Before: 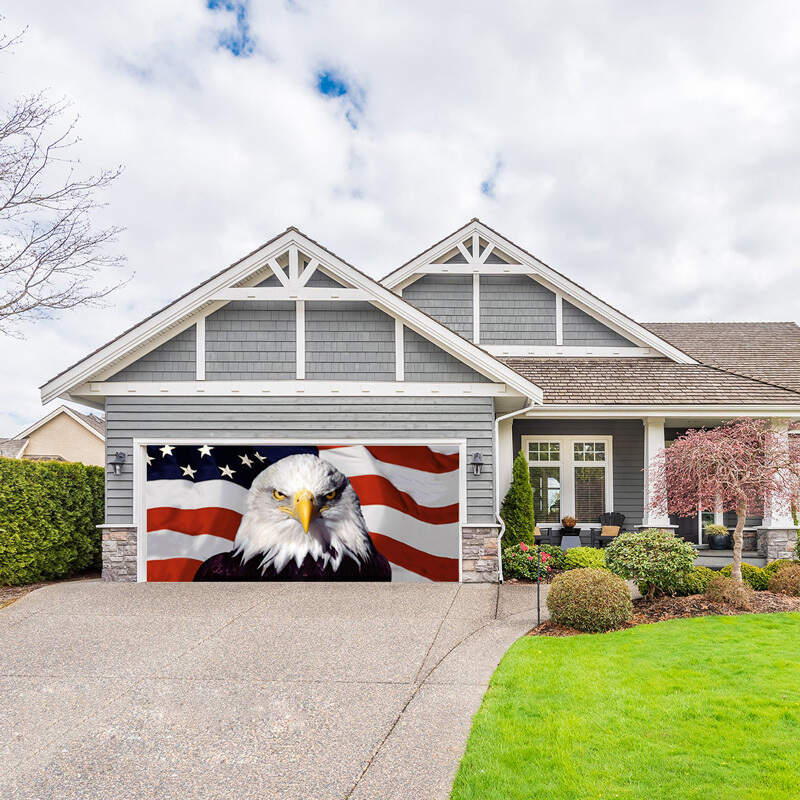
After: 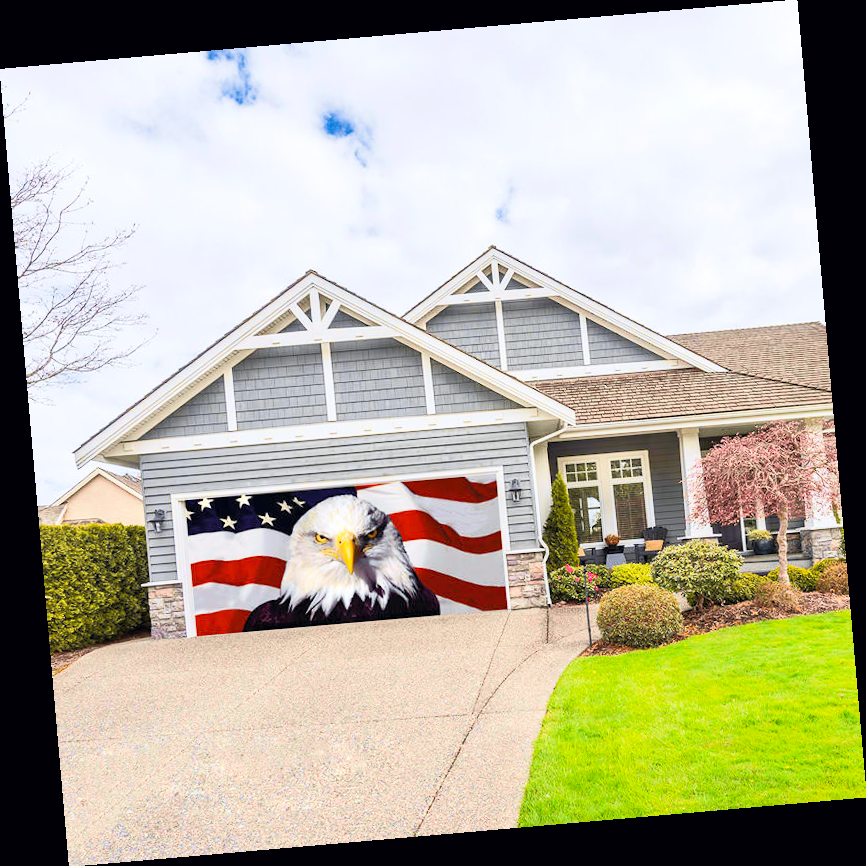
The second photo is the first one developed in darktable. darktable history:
tone equalizer: -8 EV 0.06 EV, smoothing diameter 25%, edges refinement/feathering 10, preserve details guided filter
tone curve: curves: ch0 [(0, 0) (0.15, 0.17) (0.452, 0.437) (0.611, 0.588) (0.751, 0.749) (1, 1)]; ch1 [(0, 0) (0.325, 0.327) (0.412, 0.45) (0.453, 0.484) (0.5, 0.499) (0.541, 0.55) (0.617, 0.612) (0.695, 0.697) (1, 1)]; ch2 [(0, 0) (0.386, 0.397) (0.452, 0.459) (0.505, 0.498) (0.524, 0.547) (0.574, 0.566) (0.633, 0.641) (1, 1)], color space Lab, independent channels, preserve colors none
contrast brightness saturation: contrast 0.2, brightness 0.16, saturation 0.22
rotate and perspective: rotation -4.98°, automatic cropping off
